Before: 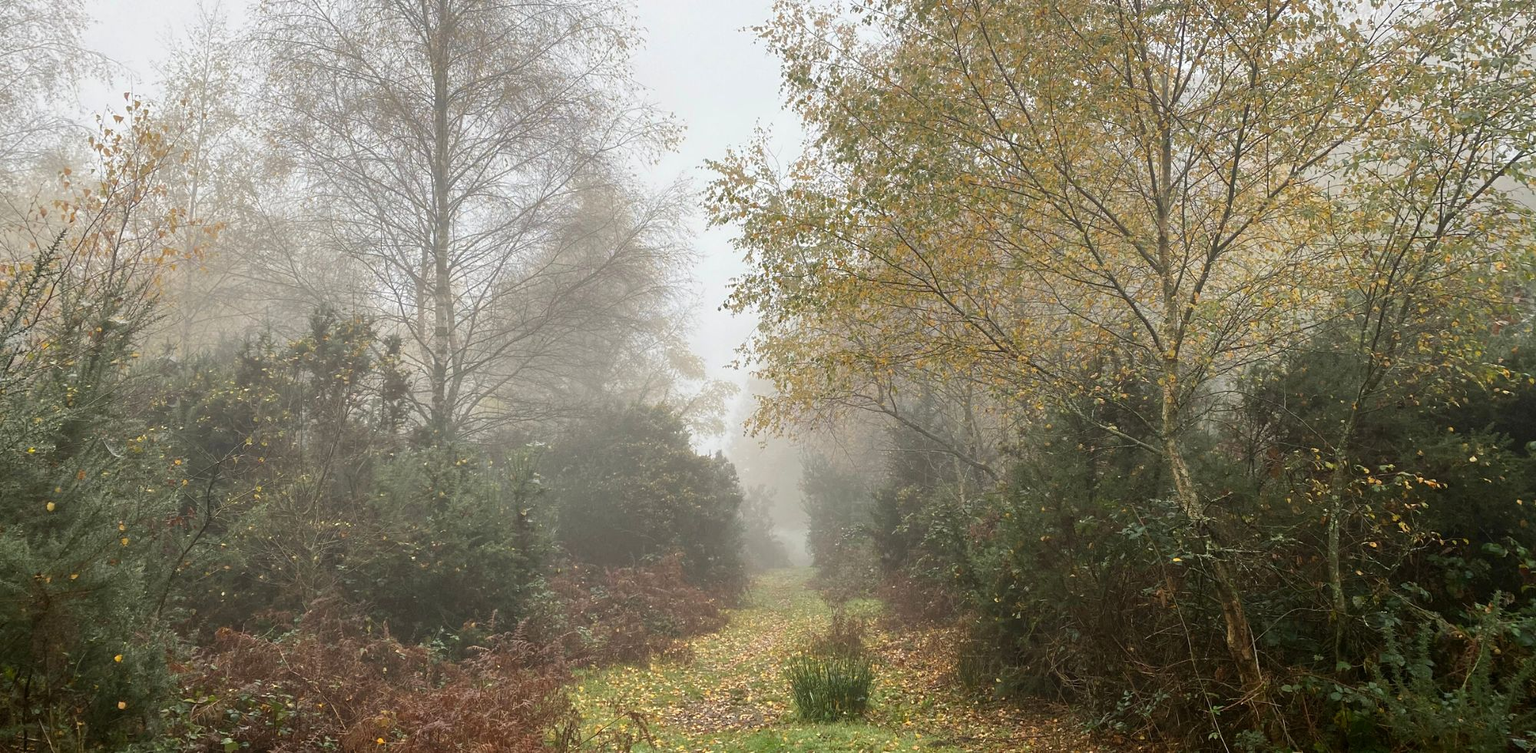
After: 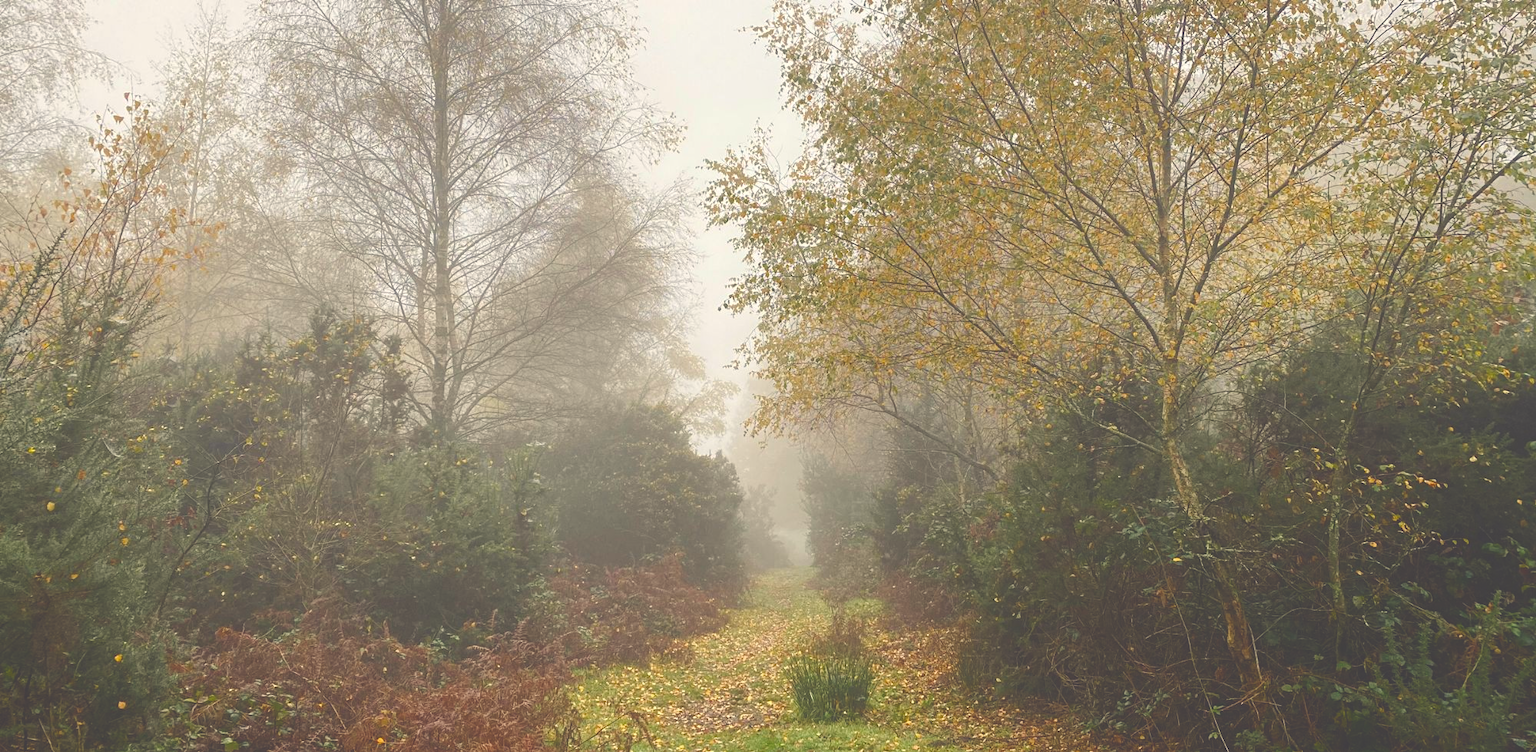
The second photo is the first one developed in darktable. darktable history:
exposure: black level correction -0.041, exposure 0.064 EV, compensate highlight preservation false
color balance rgb: shadows lift › chroma 3%, shadows lift › hue 280.8°, power › hue 330°, highlights gain › chroma 3%, highlights gain › hue 75.6°, global offset › luminance 0.7%, perceptual saturation grading › global saturation 20%, perceptual saturation grading › highlights -25%, perceptual saturation grading › shadows 50%, global vibrance 20.33%
contrast equalizer: y [[0.5, 0.5, 0.472, 0.5, 0.5, 0.5], [0.5 ×6], [0.5 ×6], [0 ×6], [0 ×6]]
